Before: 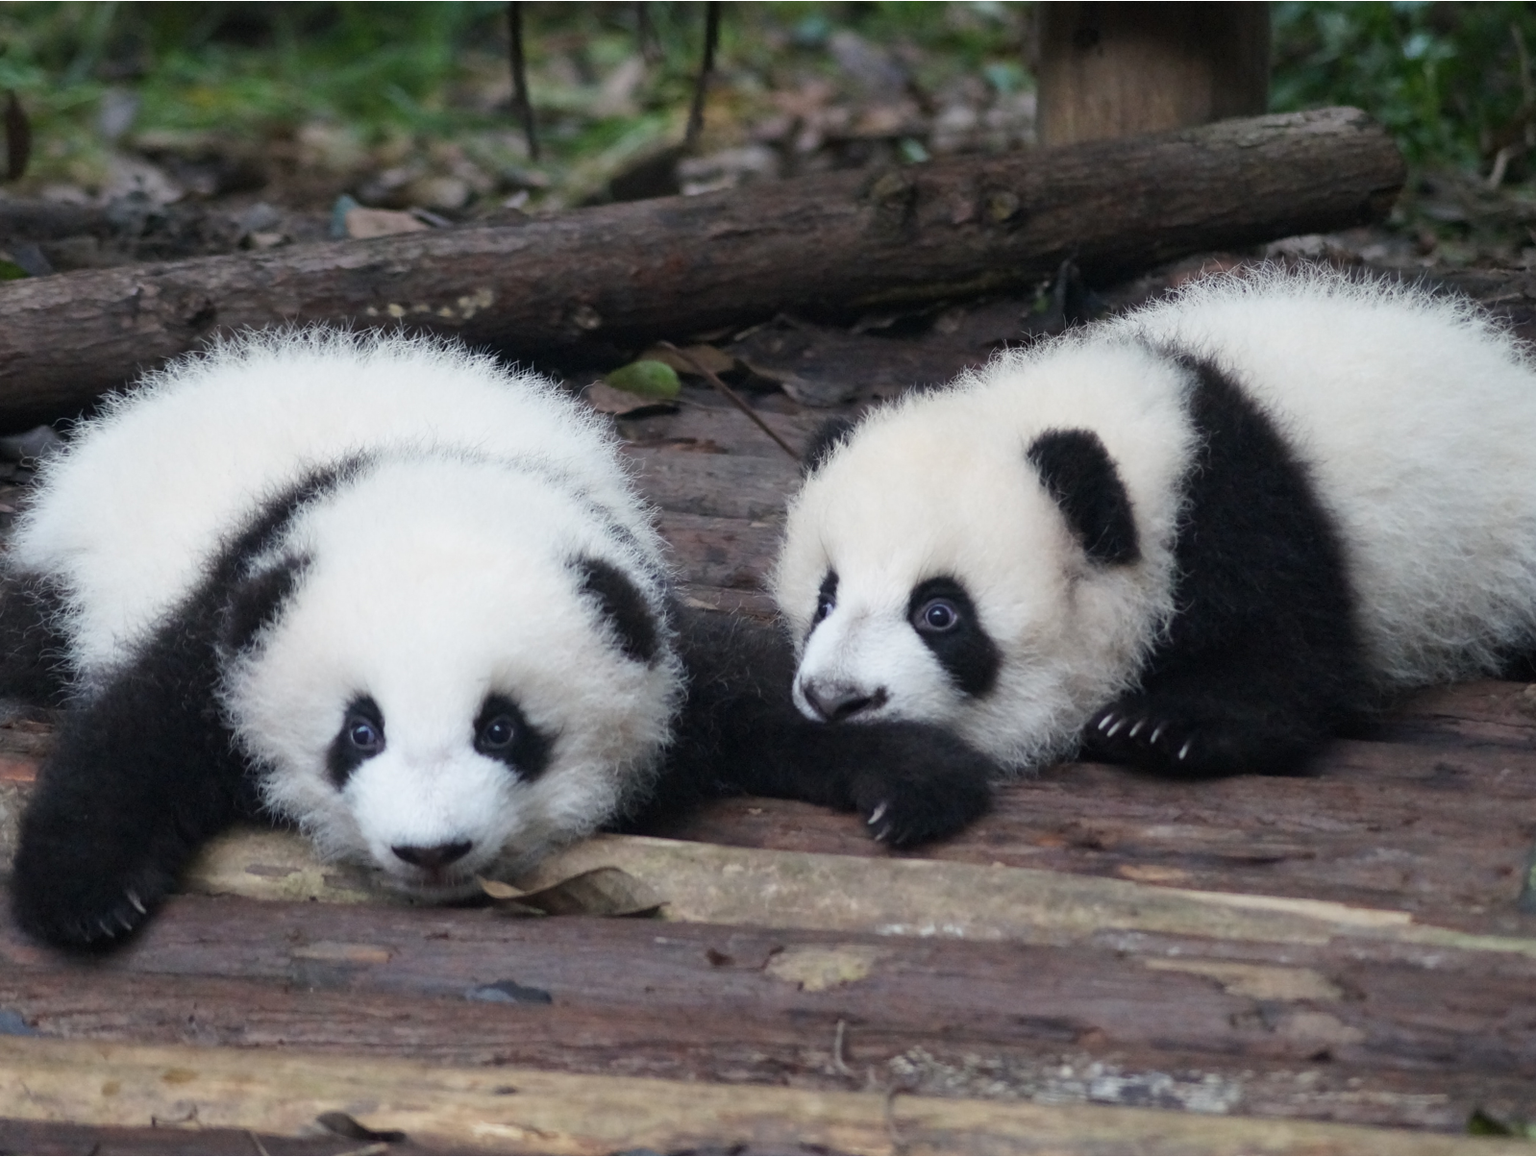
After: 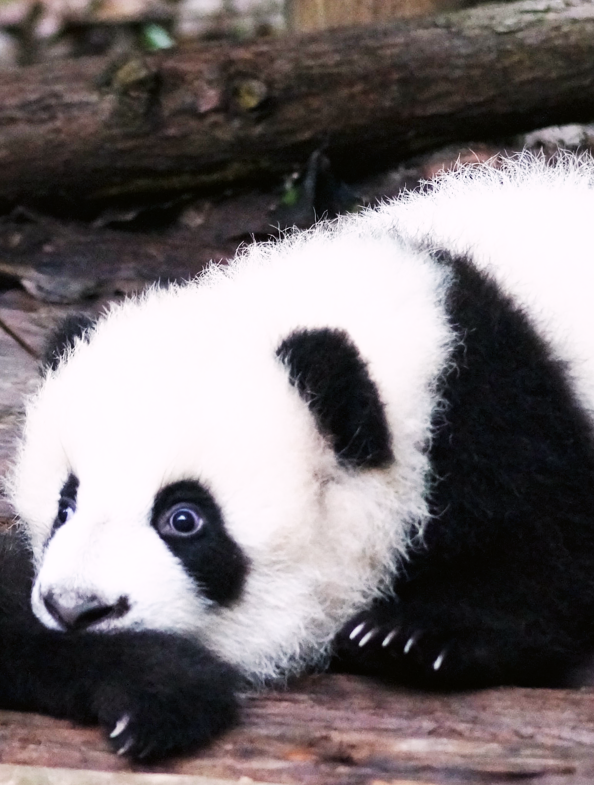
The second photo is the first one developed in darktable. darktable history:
color correction: highlights a* 3.09, highlights b* -1.33, shadows a* -0.066, shadows b* 2.05, saturation 0.976
crop and rotate: left 49.645%, top 10.085%, right 13.13%, bottom 24.671%
base curve: curves: ch0 [(0, 0) (0.007, 0.004) (0.027, 0.03) (0.046, 0.07) (0.207, 0.54) (0.442, 0.872) (0.673, 0.972) (1, 1)], preserve colors none
